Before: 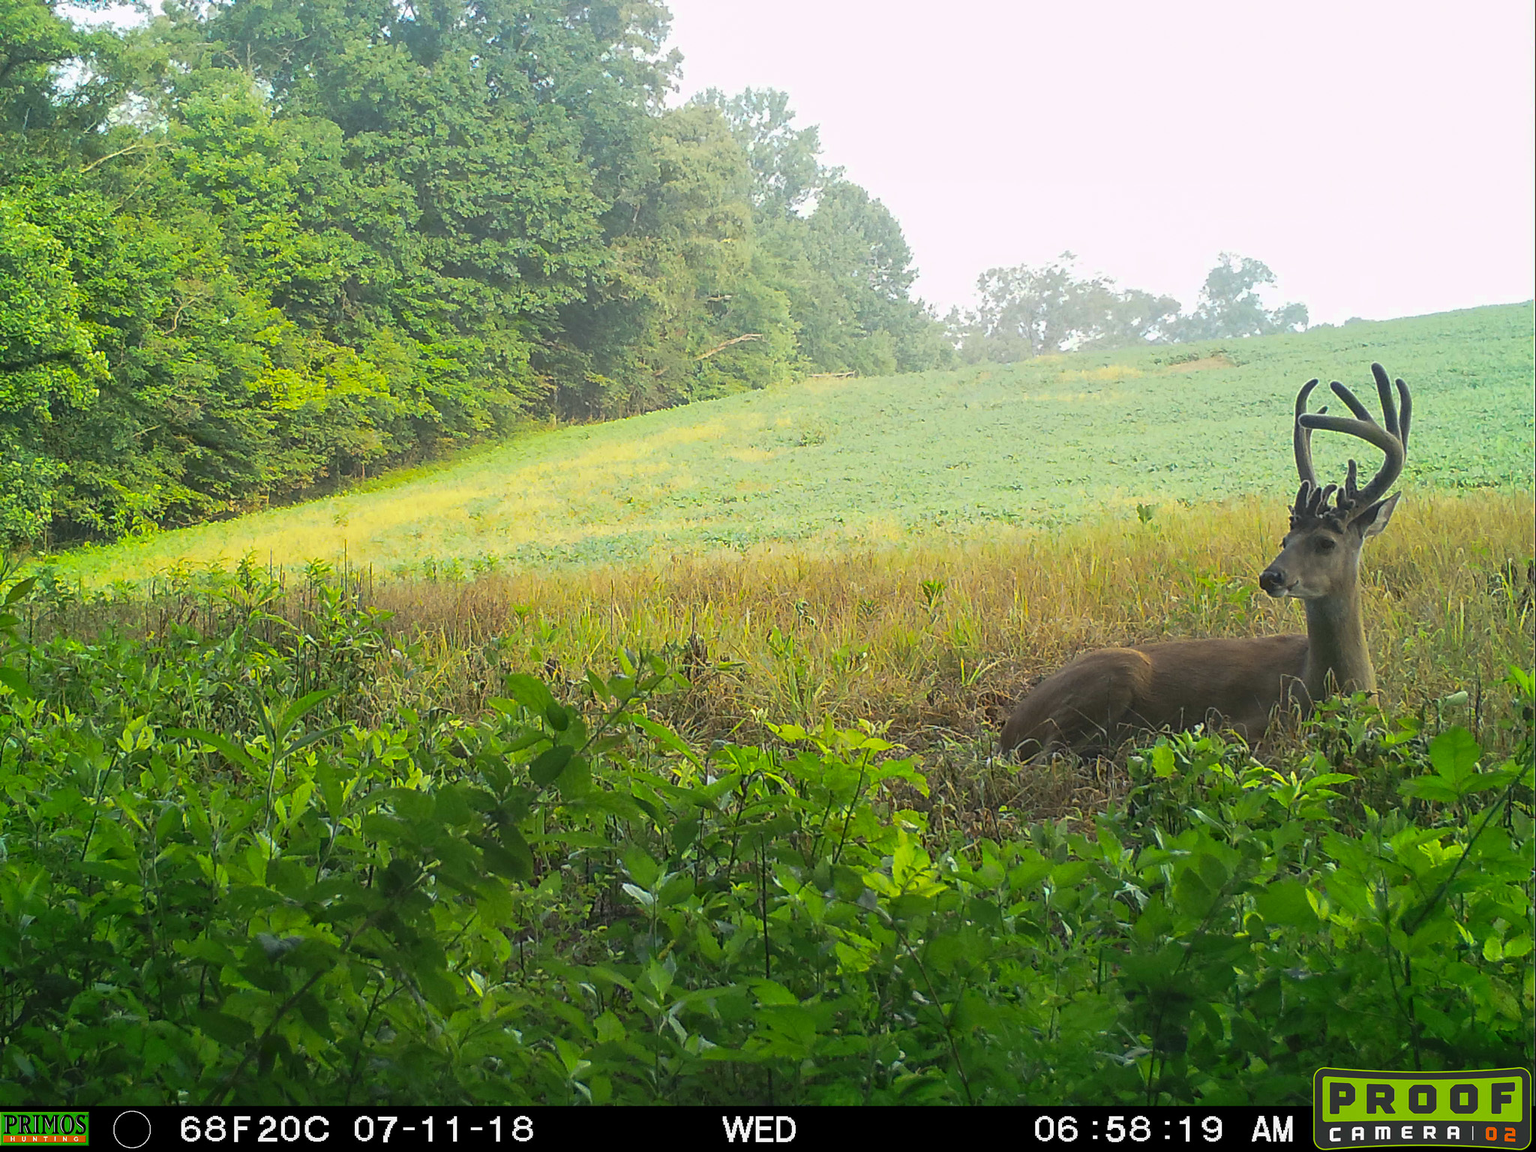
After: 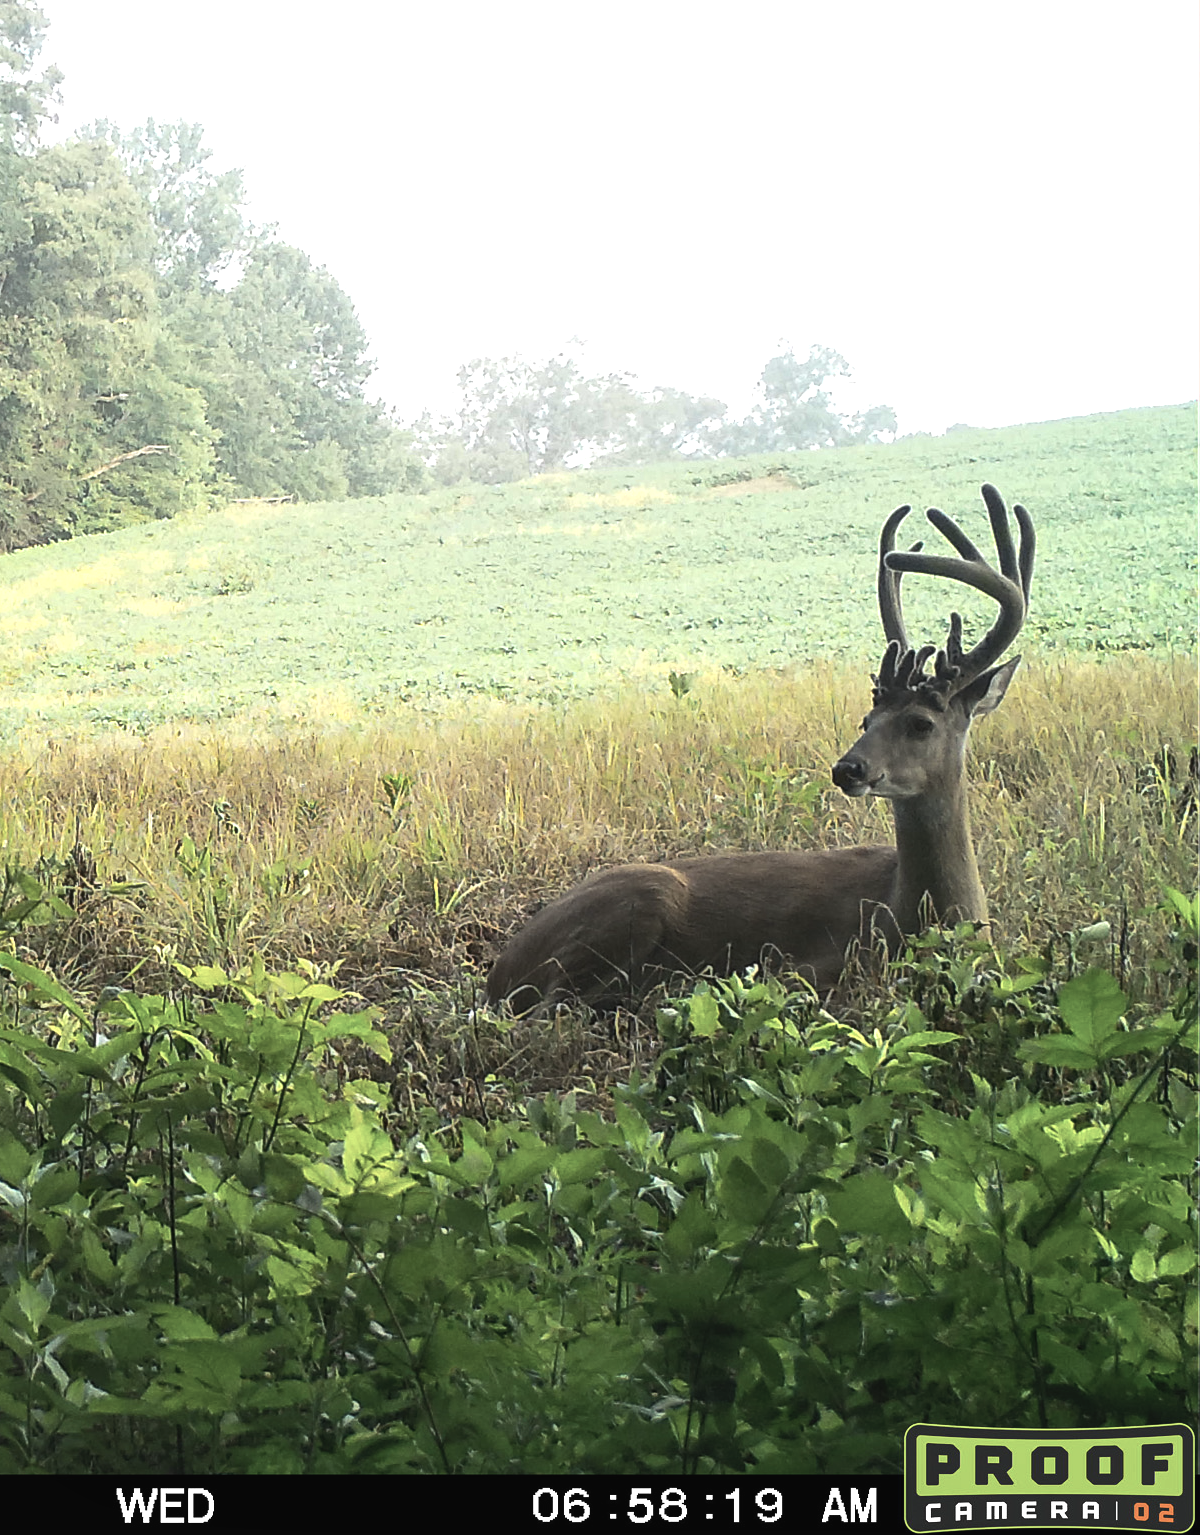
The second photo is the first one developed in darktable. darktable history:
local contrast: mode bilateral grid, contrast 100, coarseness 100, detail 108%, midtone range 0.2
crop: left 41.402%
contrast brightness saturation: contrast -0.05, saturation -0.41
tone equalizer: -8 EV -0.75 EV, -7 EV -0.7 EV, -6 EV -0.6 EV, -5 EV -0.4 EV, -3 EV 0.4 EV, -2 EV 0.6 EV, -1 EV 0.7 EV, +0 EV 0.75 EV, edges refinement/feathering 500, mask exposure compensation -1.57 EV, preserve details no
